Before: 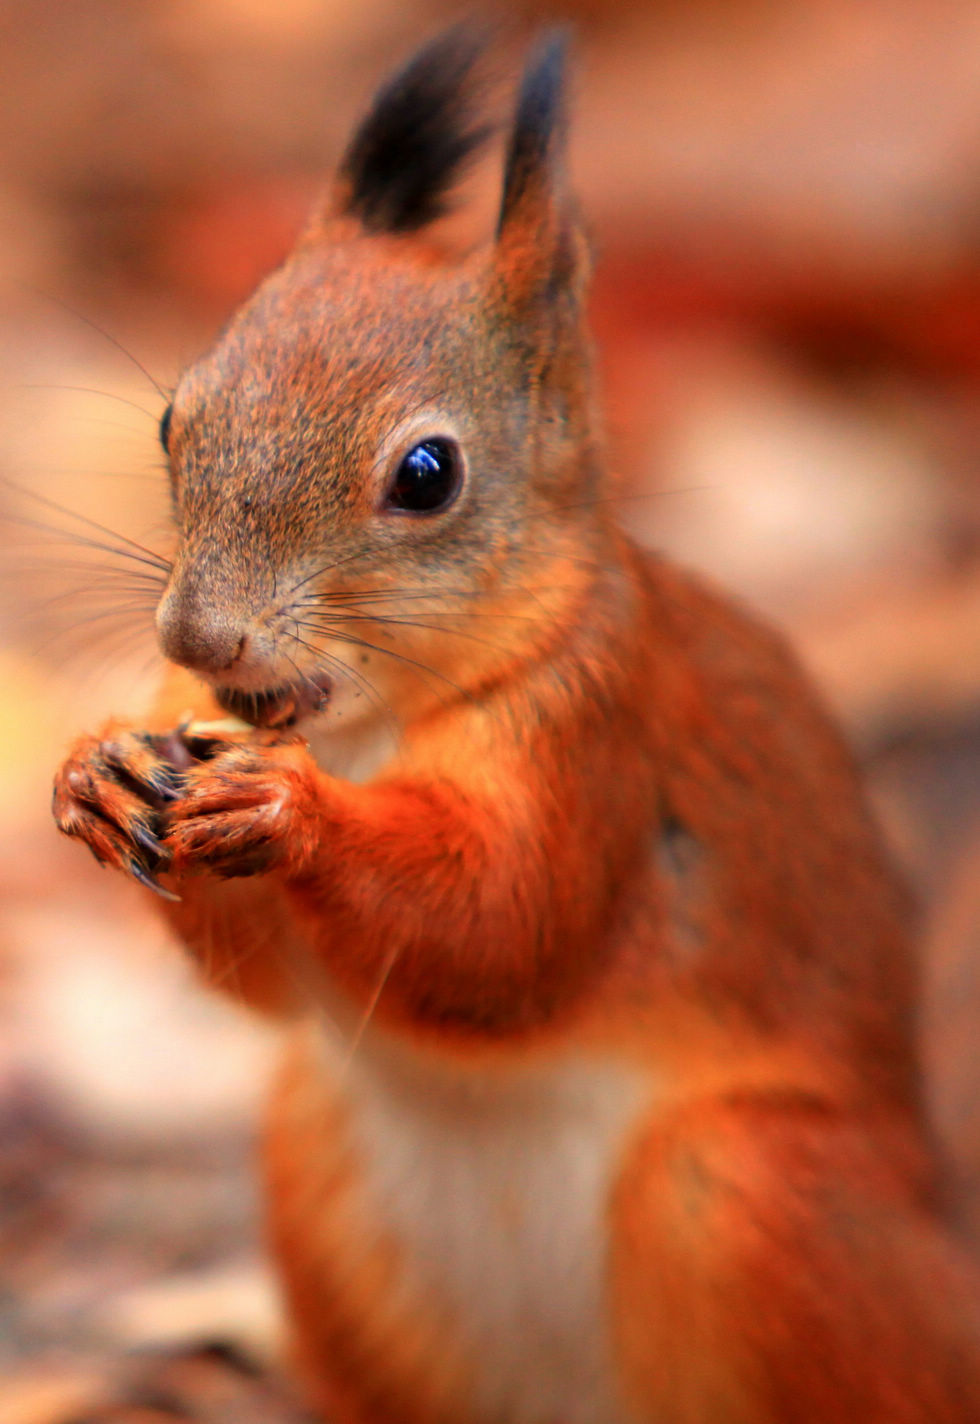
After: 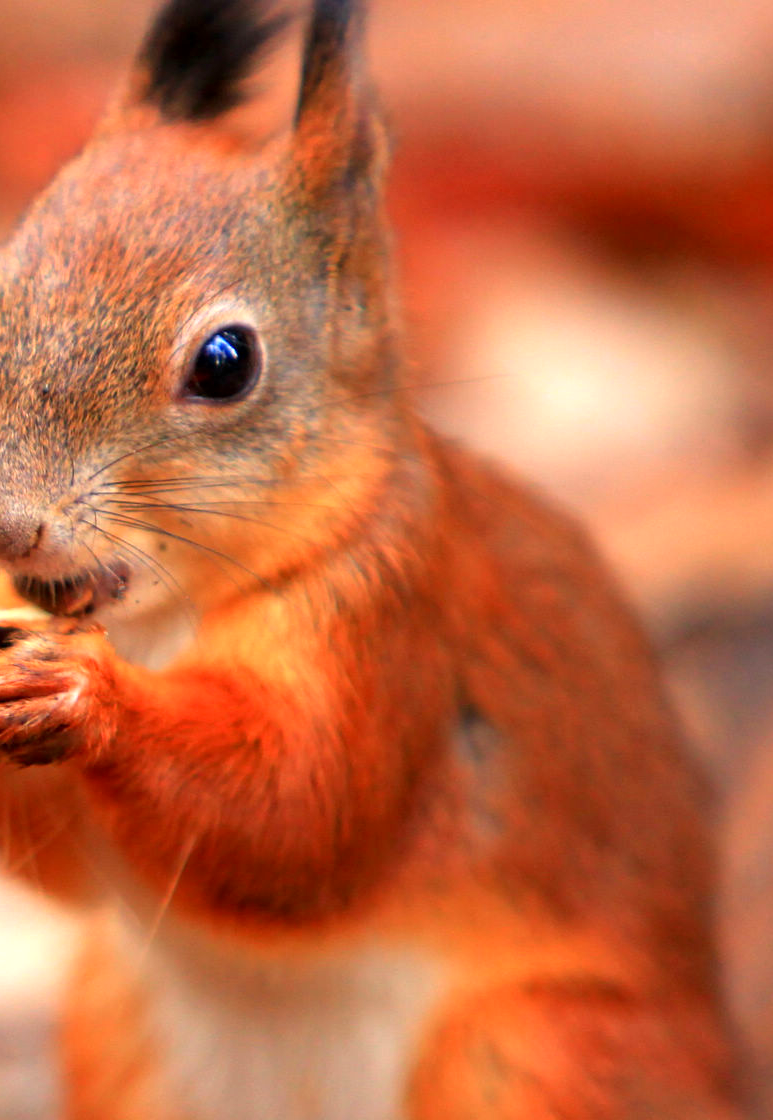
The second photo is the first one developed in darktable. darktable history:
crop and rotate: left 20.74%, top 7.912%, right 0.375%, bottom 13.378%
exposure: black level correction 0.001, exposure 0.5 EV, compensate exposure bias true, compensate highlight preservation false
